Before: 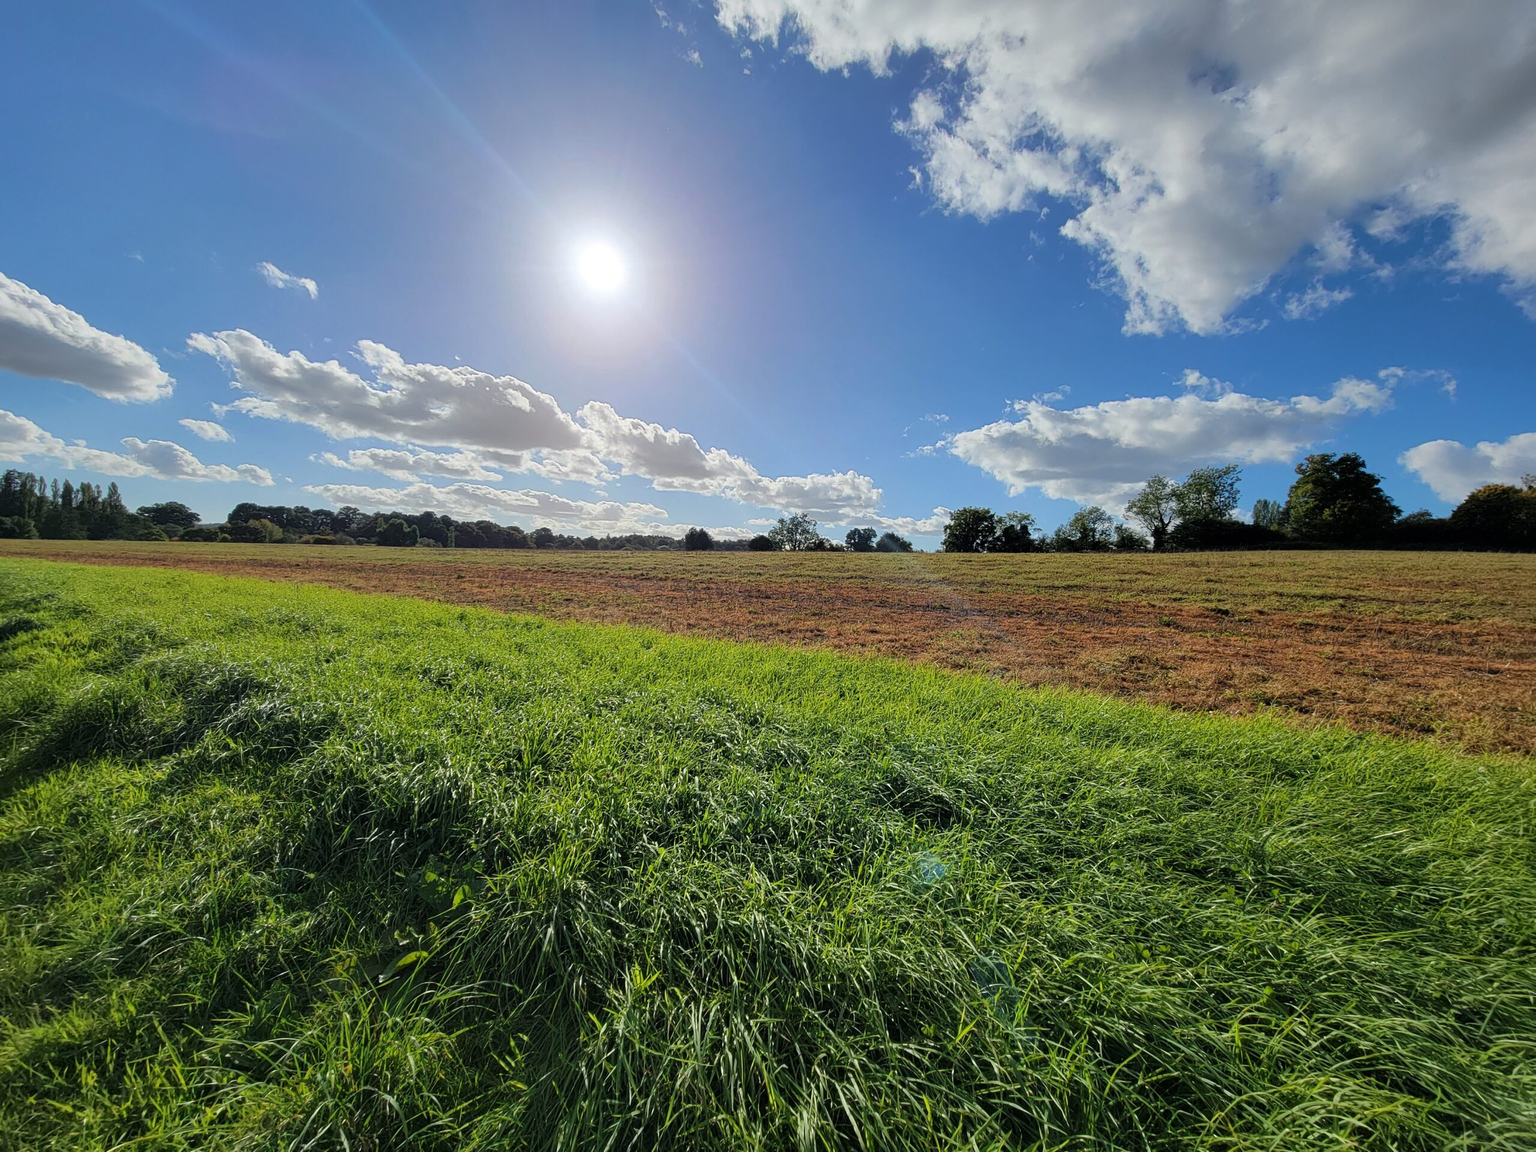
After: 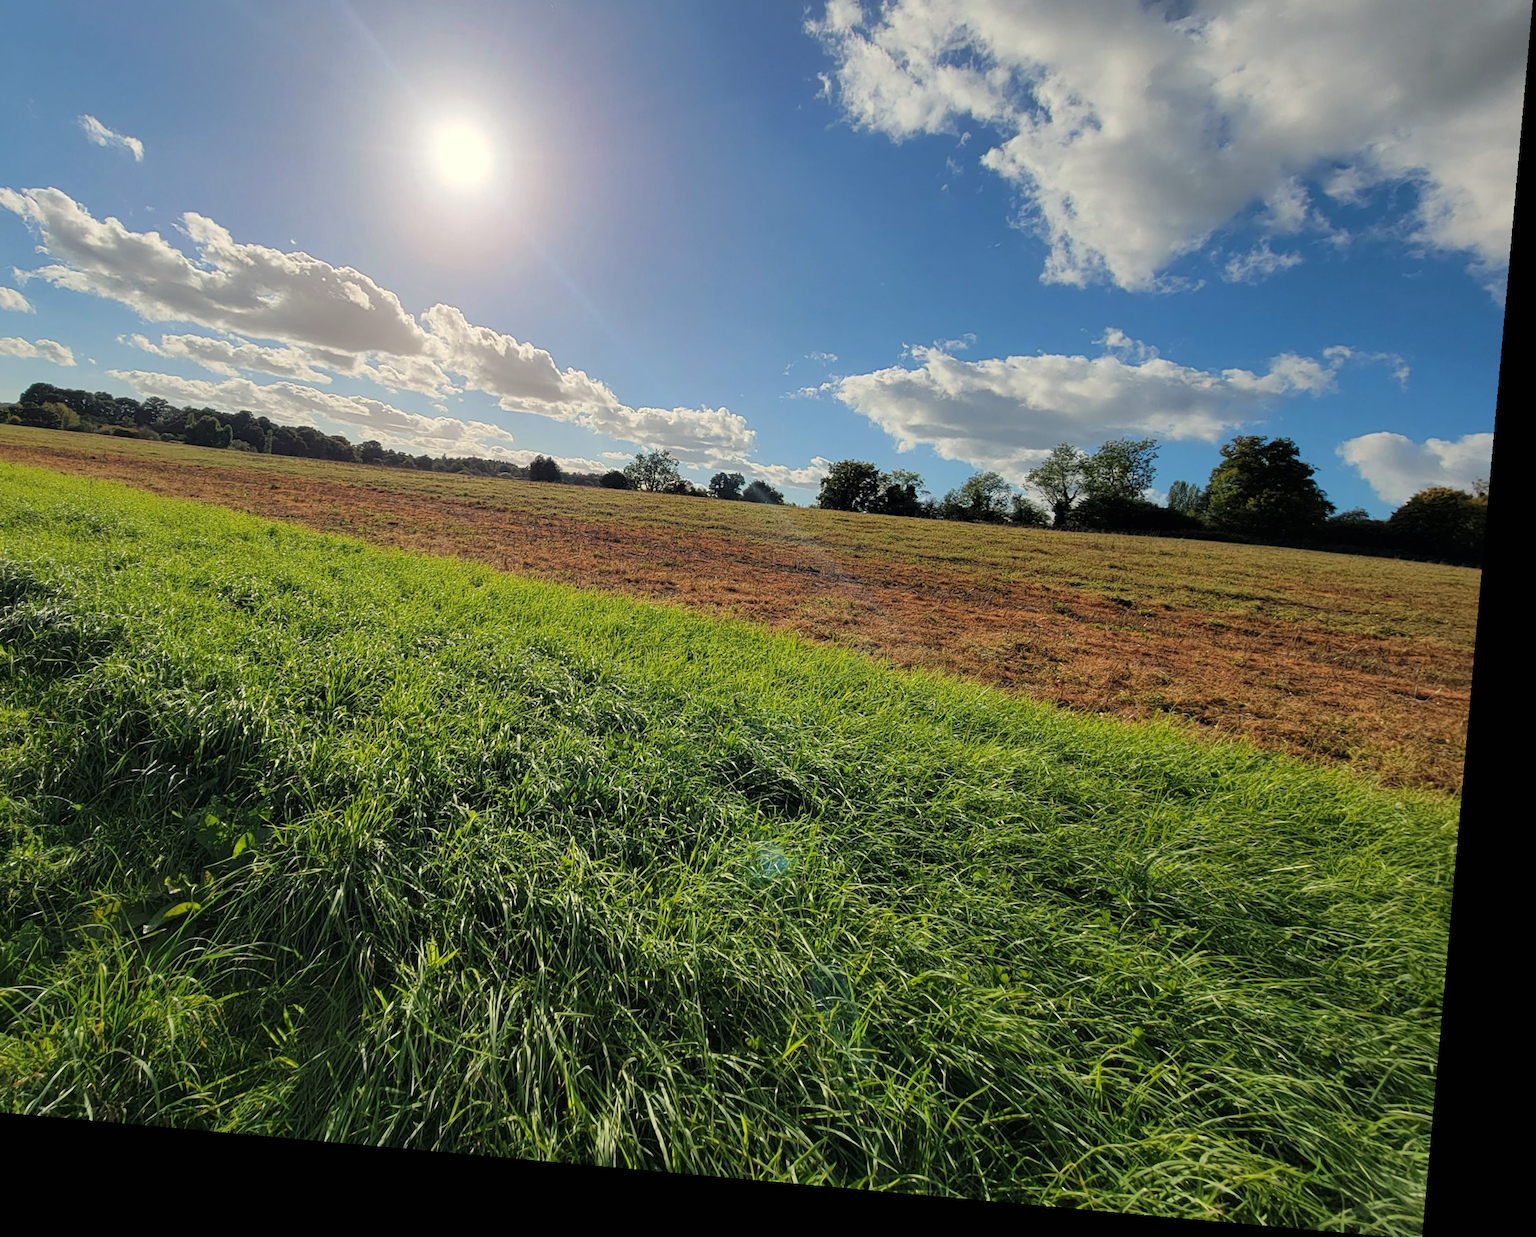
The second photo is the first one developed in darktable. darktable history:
crop: left 16.315%, top 14.246%
white balance: red 1.045, blue 0.932
exposure: black level correction 0, compensate exposure bias true, compensate highlight preservation false
rotate and perspective: rotation 5.12°, automatic cropping off
